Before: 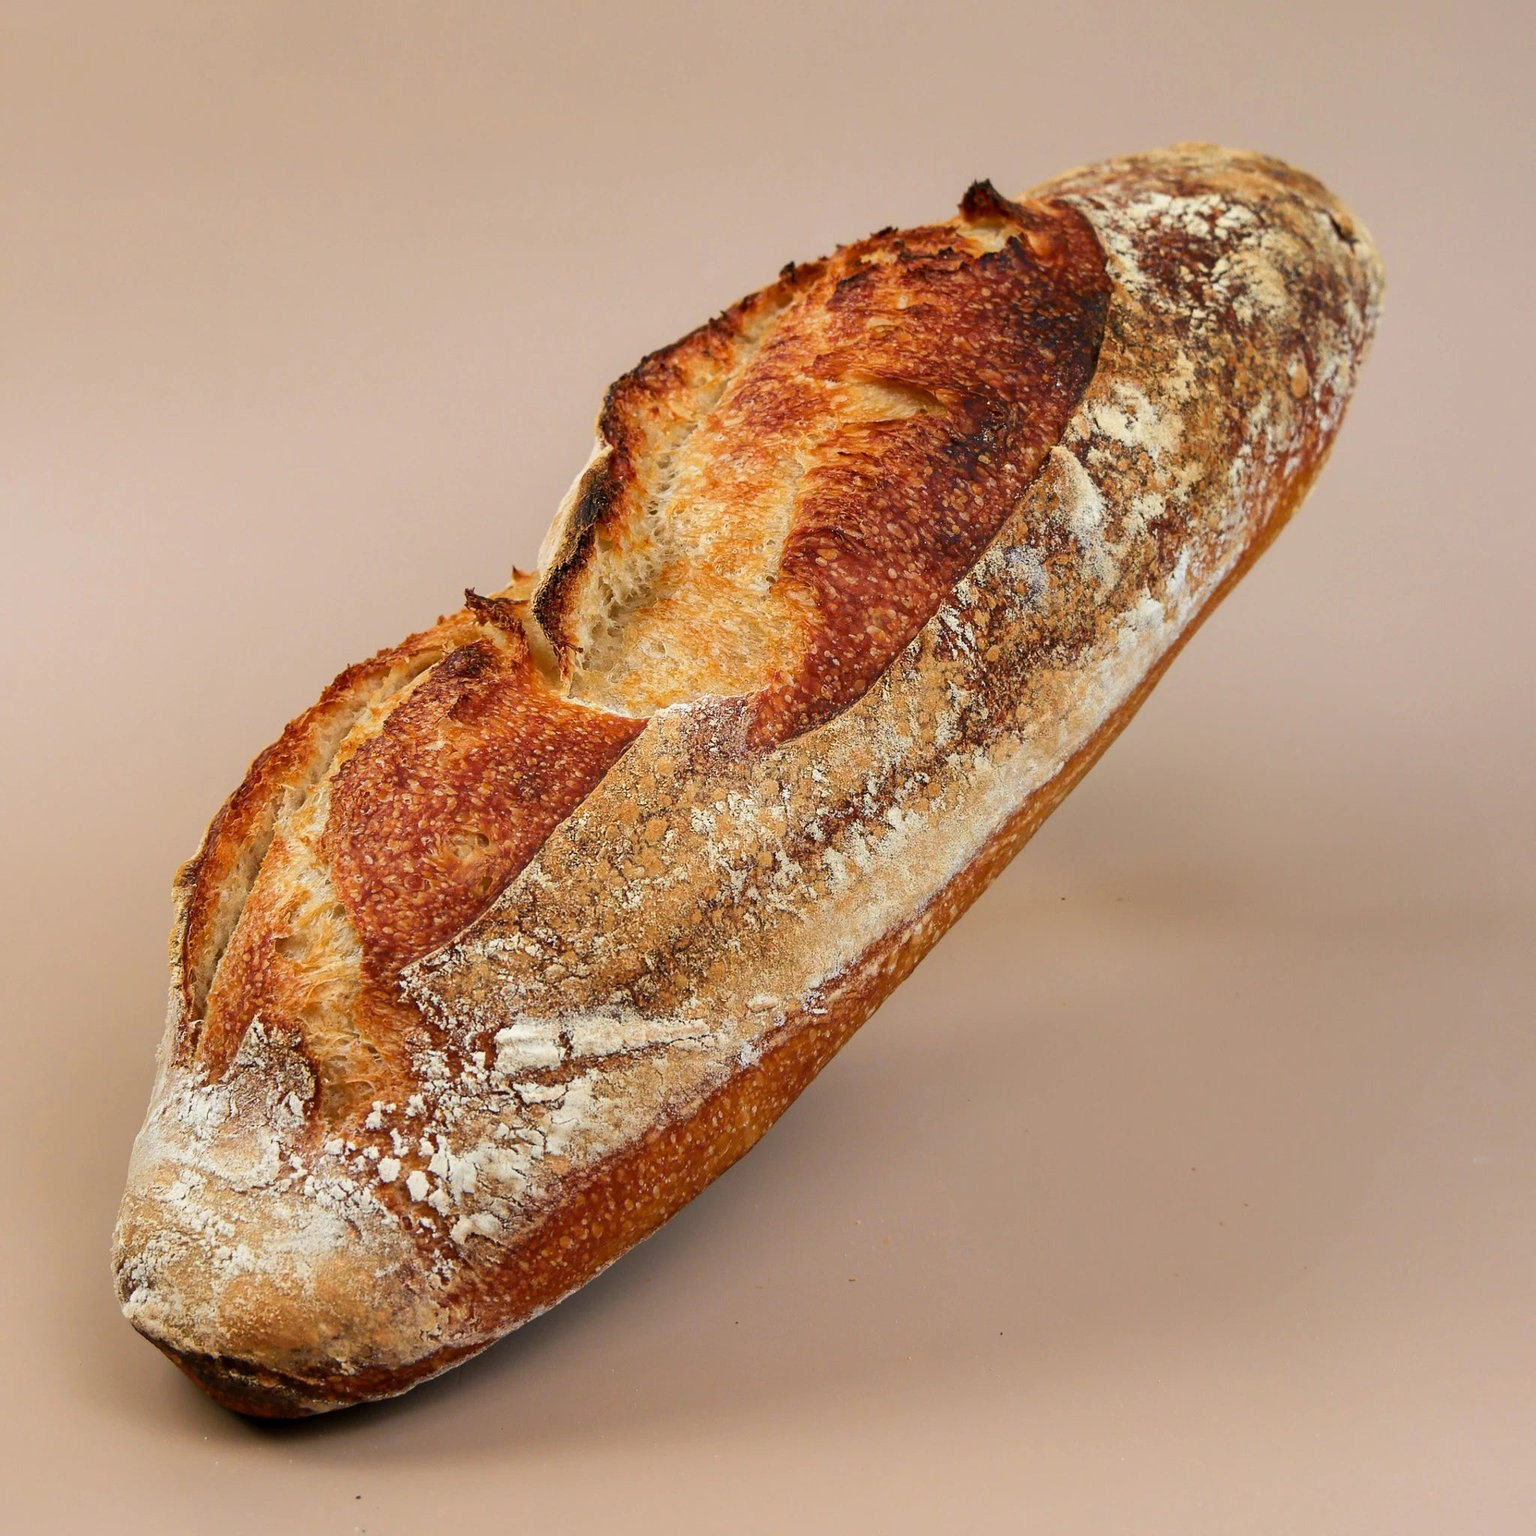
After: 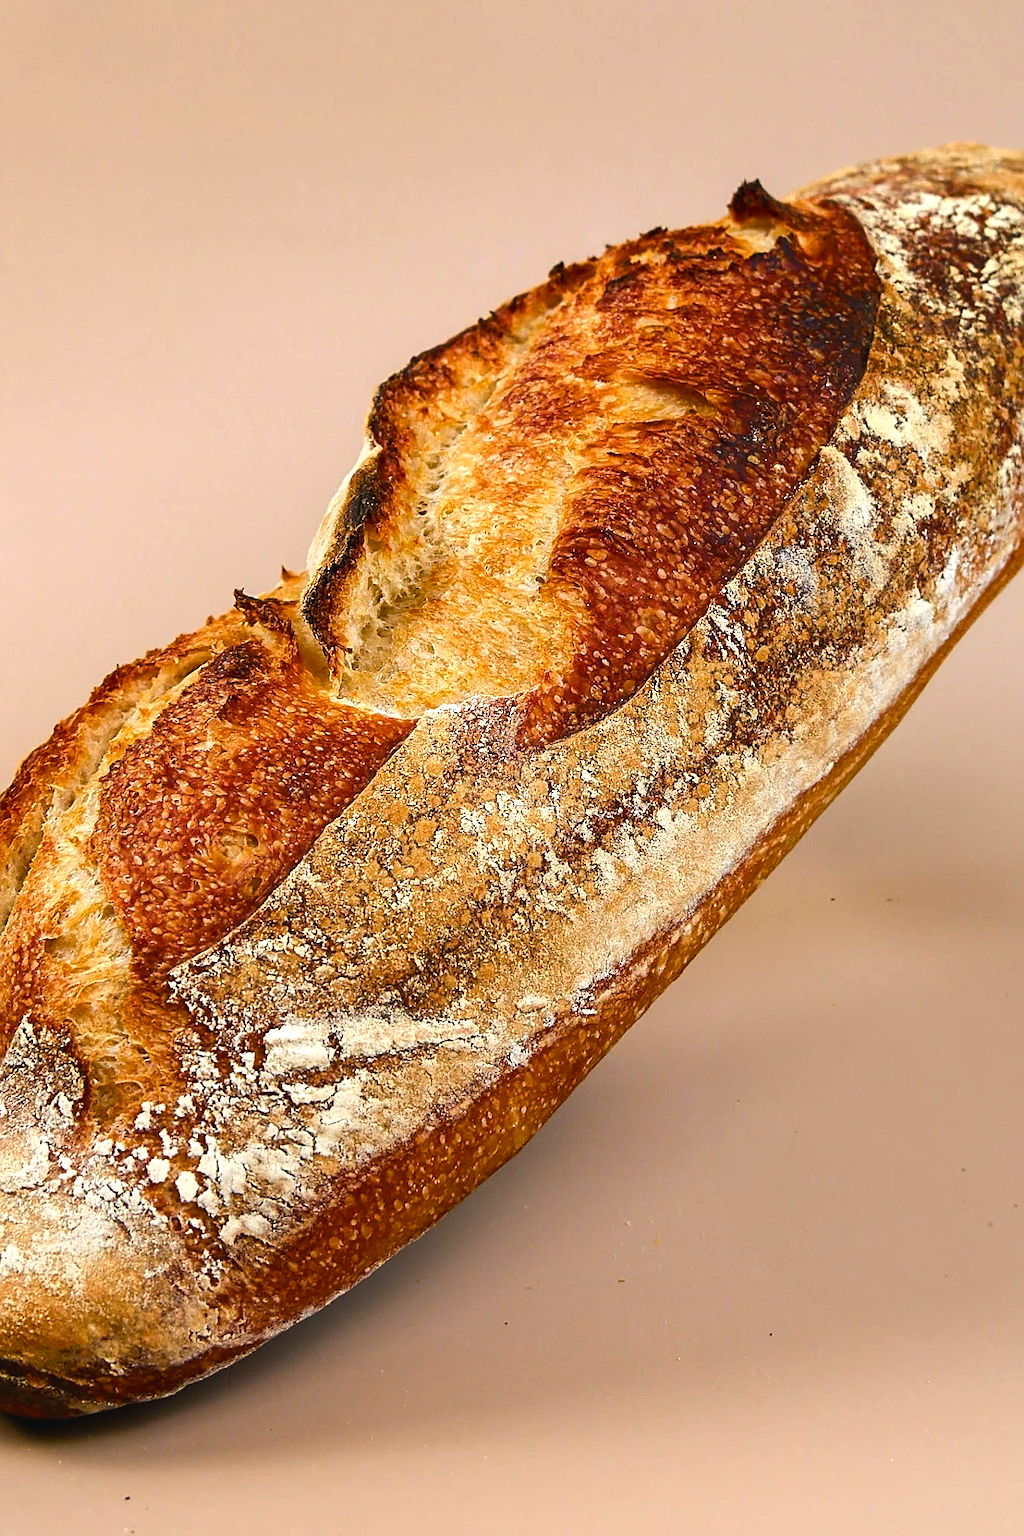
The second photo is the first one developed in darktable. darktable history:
color balance rgb: shadows lift › chroma 1%, shadows lift › hue 217.2°, power › hue 310.8°, highlights gain › chroma 1%, highlights gain › hue 54°, global offset › luminance 0.5%, global offset › hue 171.6°, perceptual saturation grading › global saturation 14.09%, perceptual saturation grading › highlights -25%, perceptual saturation grading › shadows 30%, perceptual brilliance grading › highlights 13.42%, perceptual brilliance grading › mid-tones 8.05%, perceptual brilliance grading › shadows -17.45%, global vibrance 25%
crop and rotate: left 15.055%, right 18.278%
sharpen: on, module defaults
